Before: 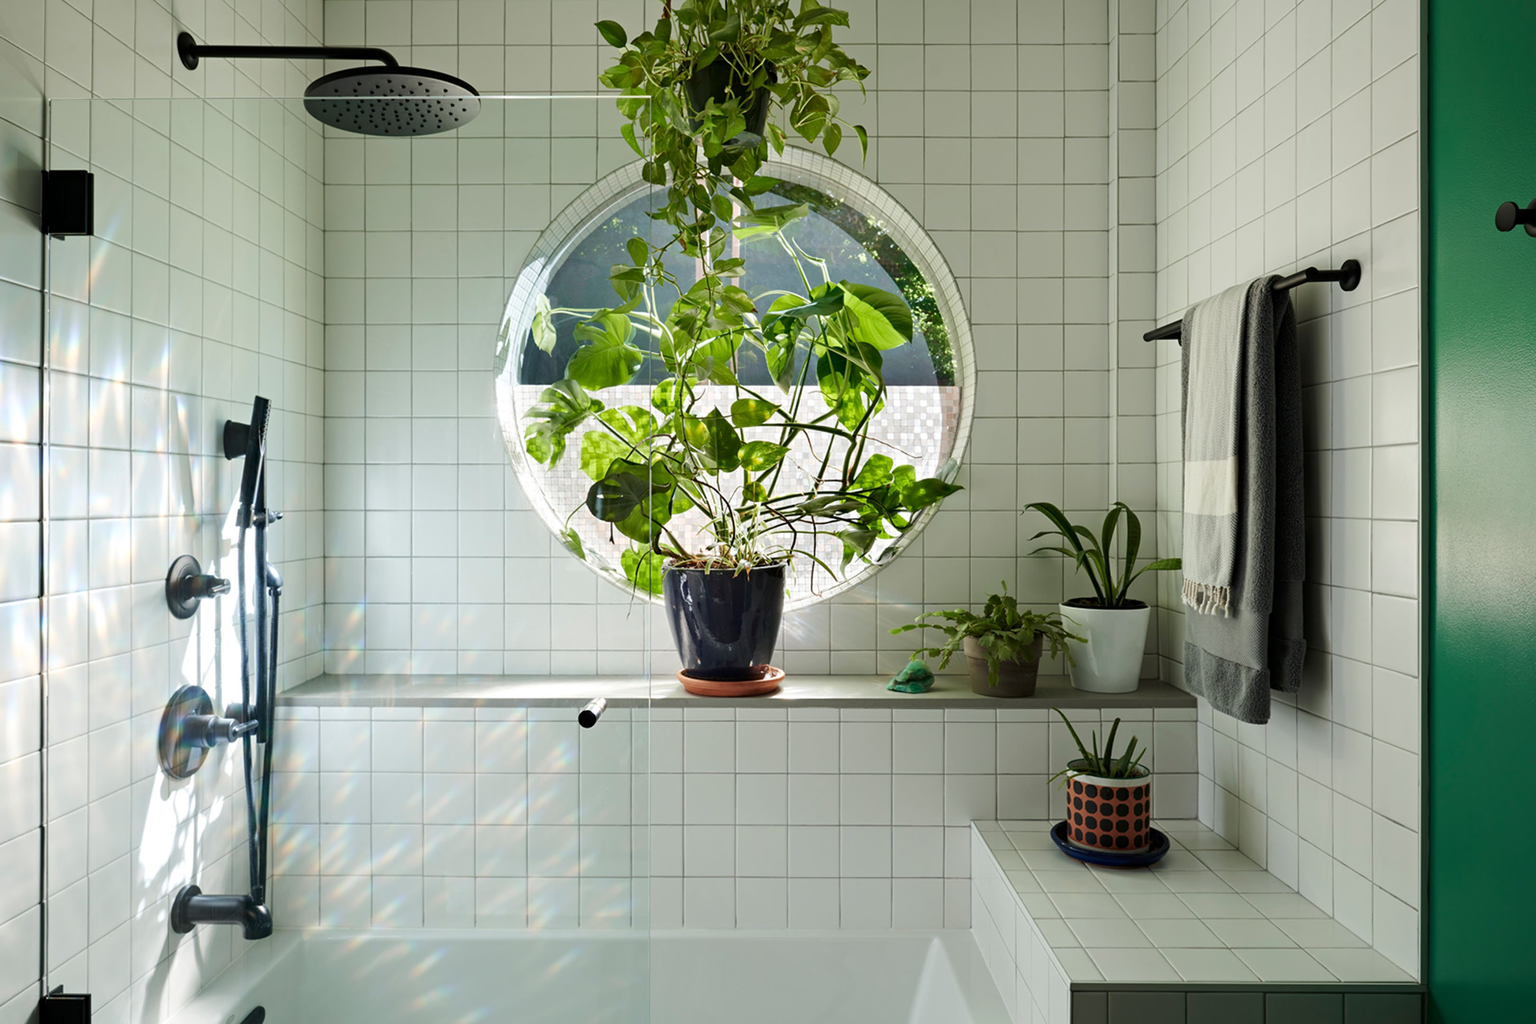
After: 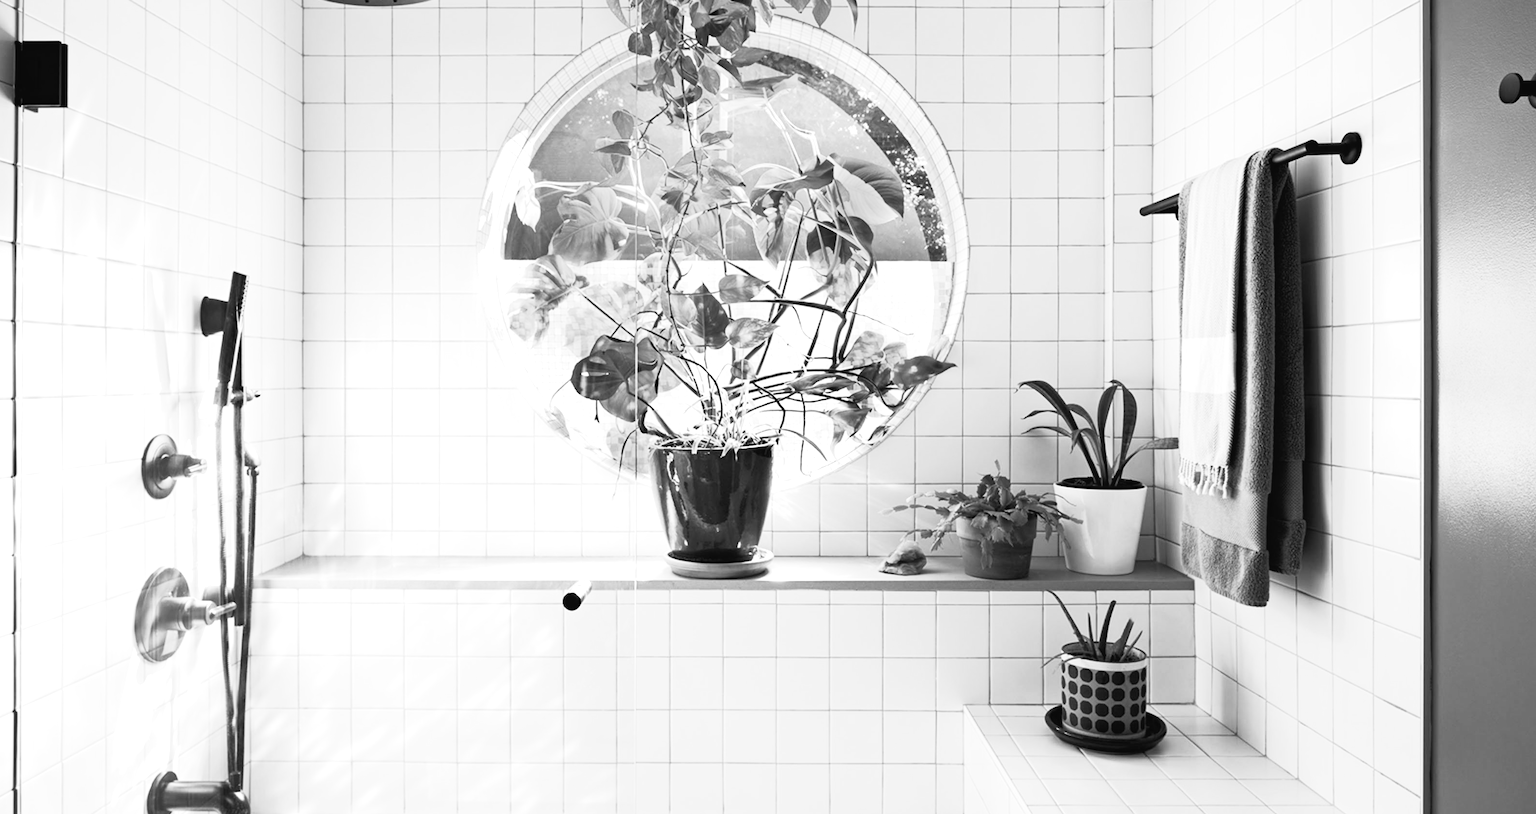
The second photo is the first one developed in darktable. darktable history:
base curve: curves: ch0 [(0, 0) (0.005, 0.002) (0.193, 0.295) (0.399, 0.664) (0.75, 0.928) (1, 1)]
exposure: exposure 1 EV, compensate highlight preservation false
contrast brightness saturation: contrast -0.05, saturation -0.41
crop and rotate: left 1.814%, top 12.818%, right 0.25%, bottom 9.225%
monochrome: a 0, b 0, size 0.5, highlights 0.57
